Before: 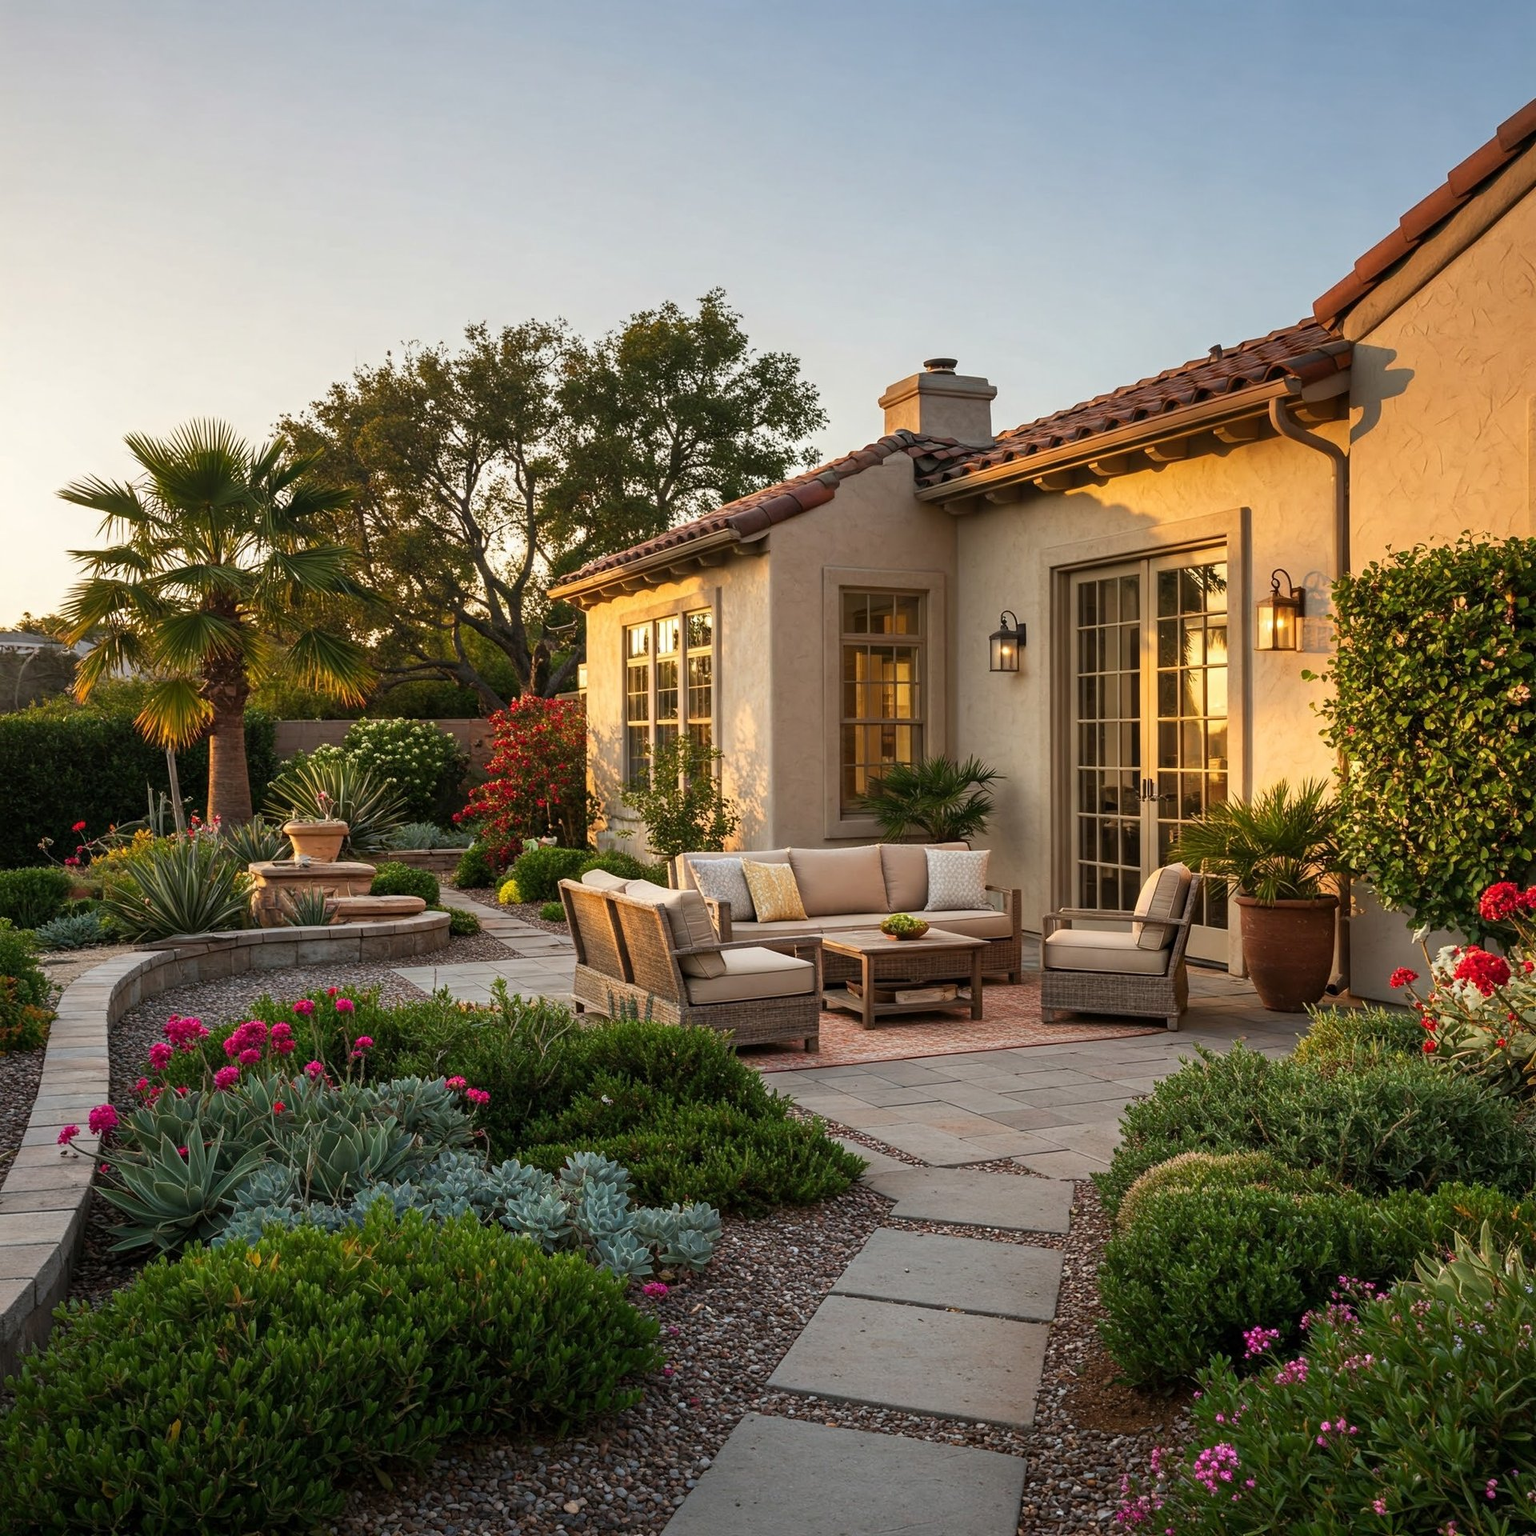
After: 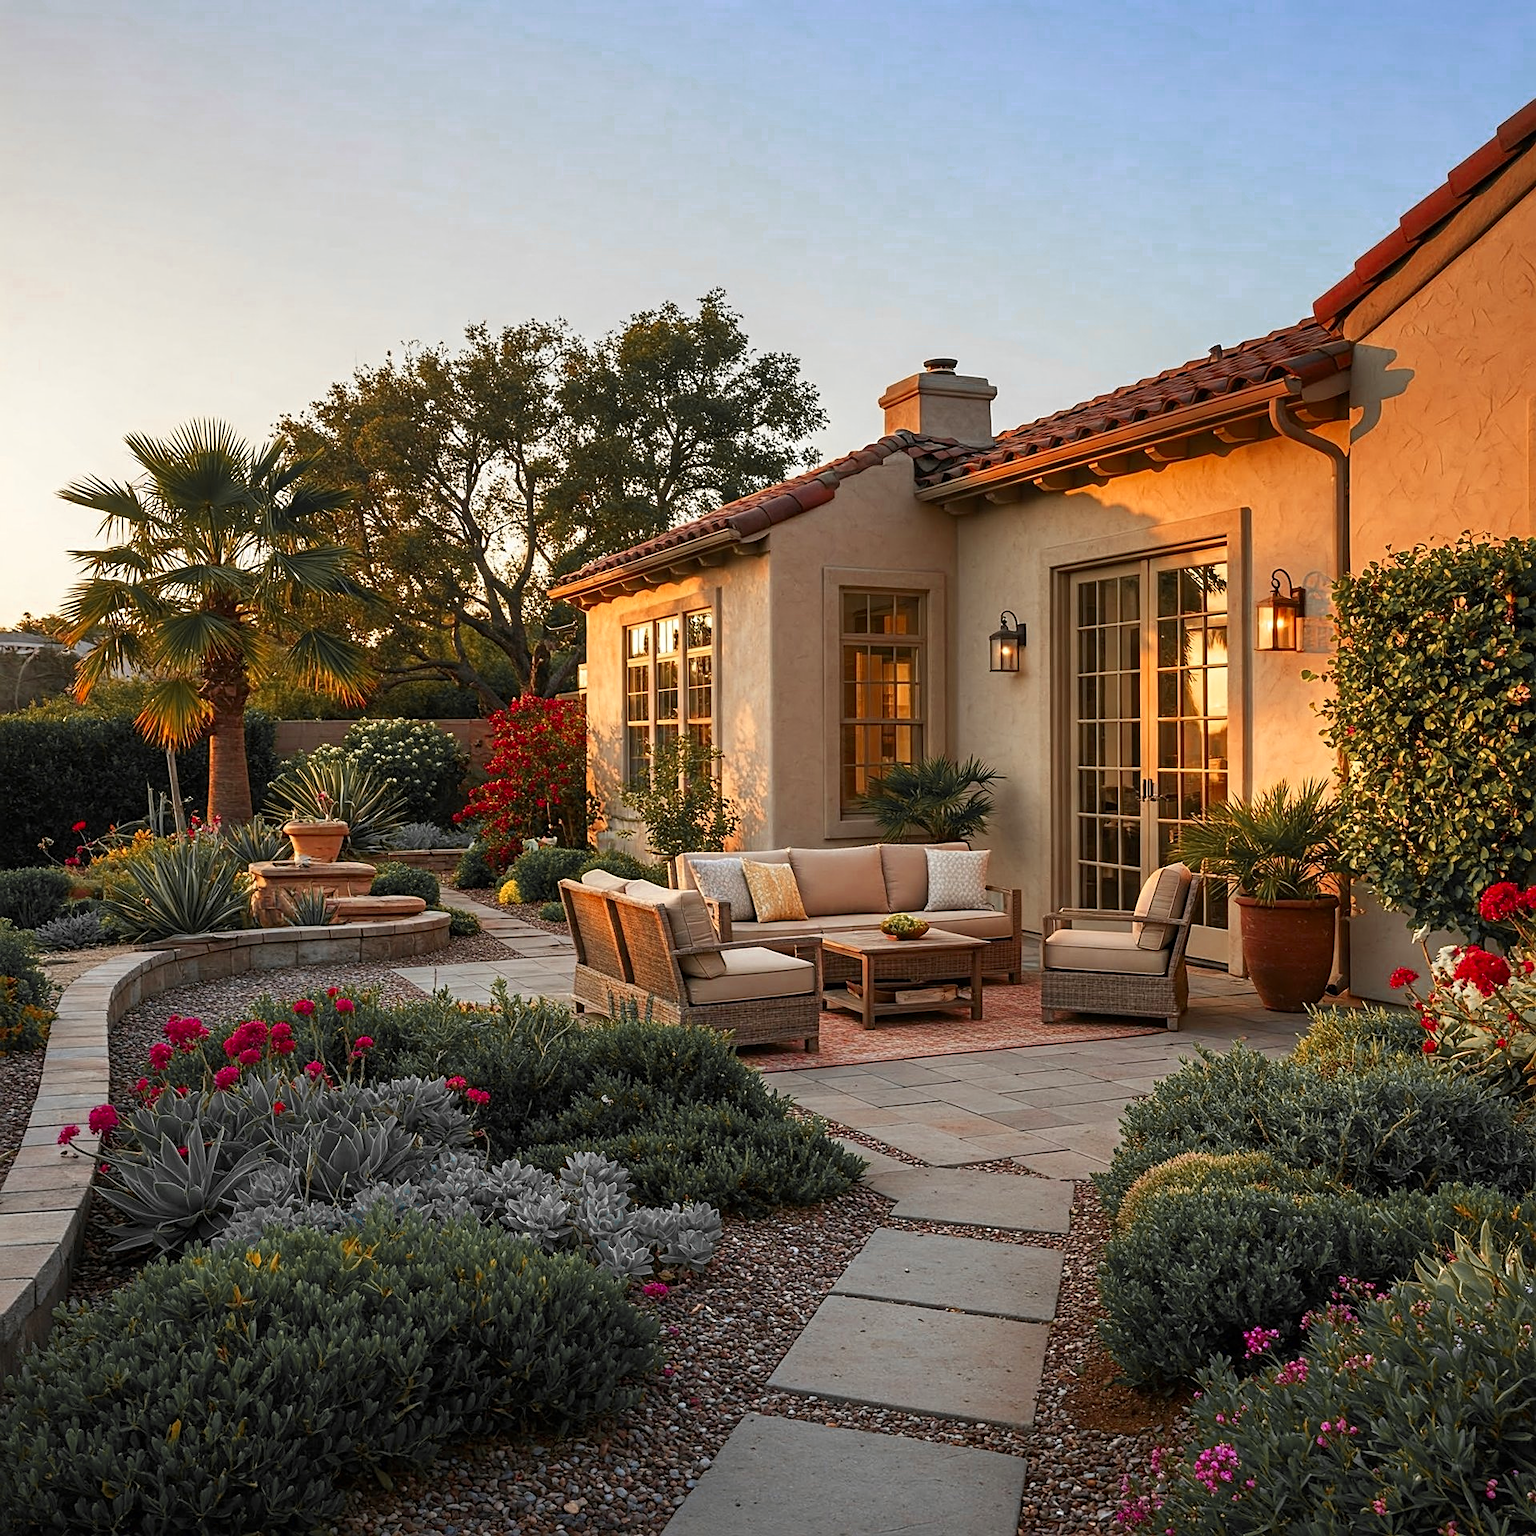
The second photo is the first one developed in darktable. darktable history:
color zones: curves: ch0 [(0, 0.363) (0.128, 0.373) (0.25, 0.5) (0.402, 0.407) (0.521, 0.525) (0.63, 0.559) (0.729, 0.662) (0.867, 0.471)]; ch1 [(0, 0.515) (0.136, 0.618) (0.25, 0.5) (0.378, 0) (0.516, 0) (0.622, 0.593) (0.737, 0.819) (0.87, 0.593)]; ch2 [(0, 0.529) (0.128, 0.471) (0.282, 0.451) (0.386, 0.662) (0.516, 0.525) (0.633, 0.554) (0.75, 0.62) (0.875, 0.441)]
sharpen: on, module defaults
